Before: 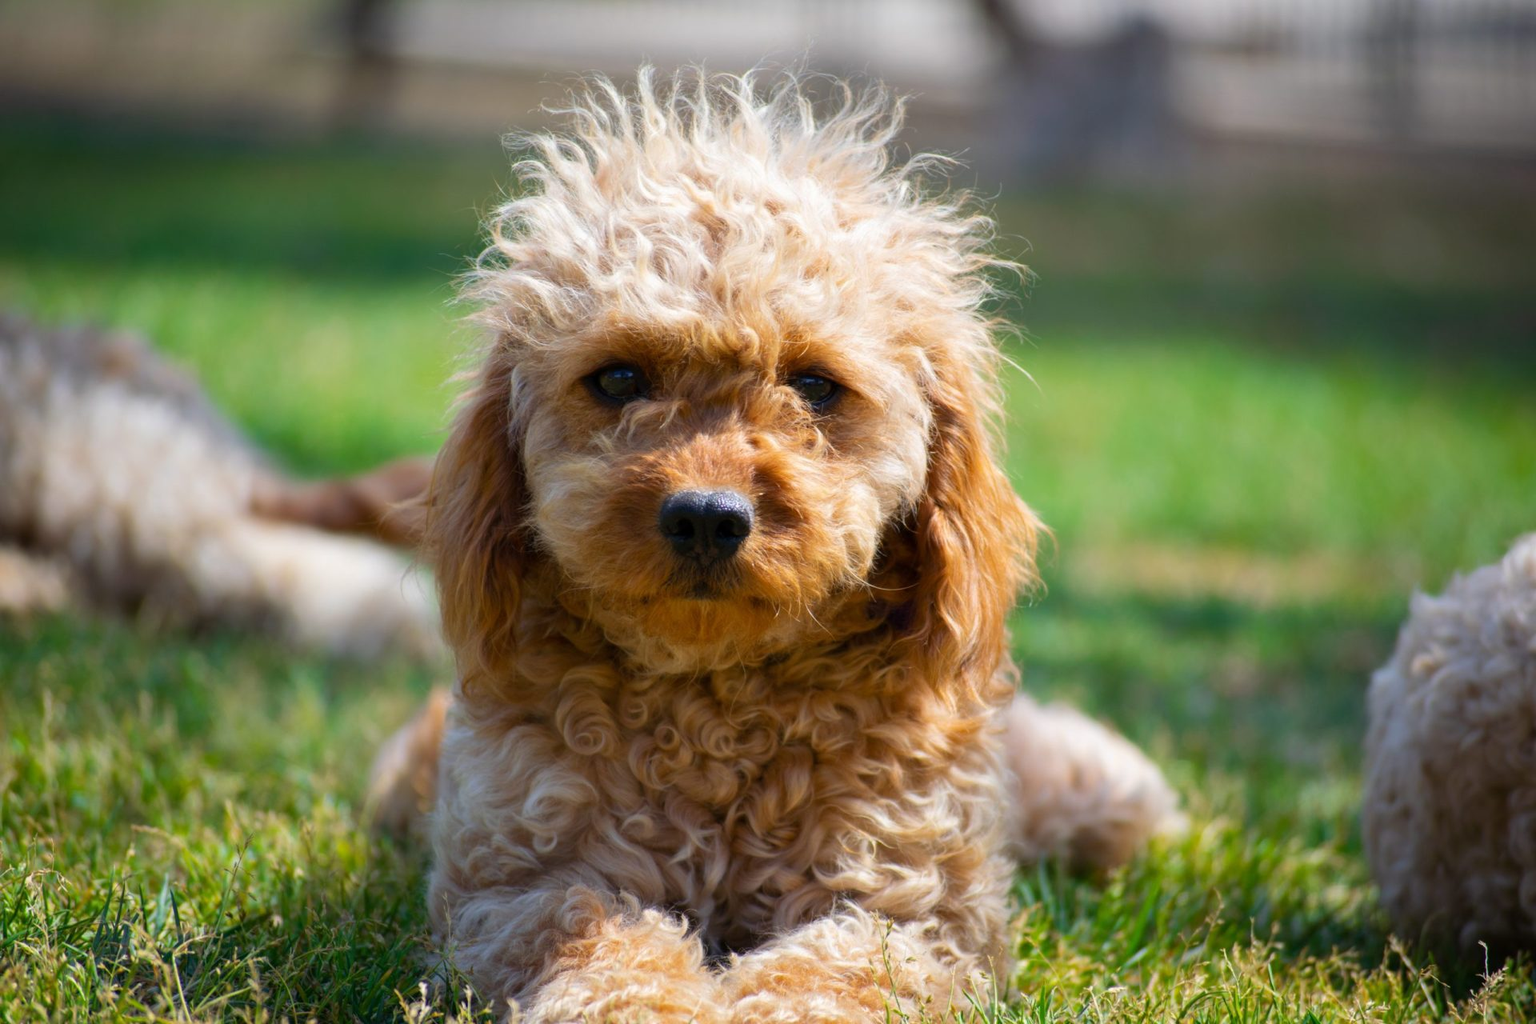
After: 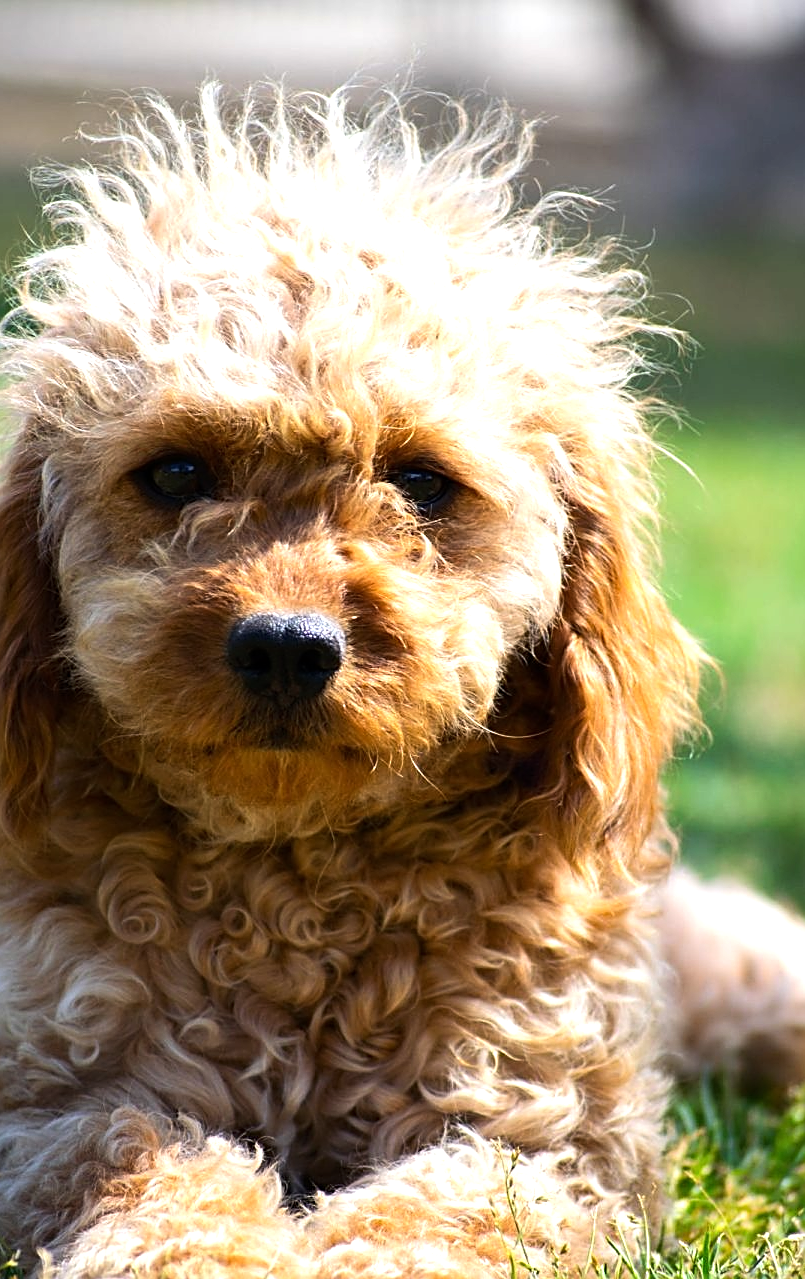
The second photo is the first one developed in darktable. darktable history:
tone equalizer: -8 EV -0.733 EV, -7 EV -0.737 EV, -6 EV -0.62 EV, -5 EV -0.366 EV, -3 EV 0.367 EV, -2 EV 0.6 EV, -1 EV 0.68 EV, +0 EV 0.774 EV, edges refinement/feathering 500, mask exposure compensation -1.57 EV, preserve details no
sharpen: amount 0.745
crop: left 31.139%, right 26.923%
